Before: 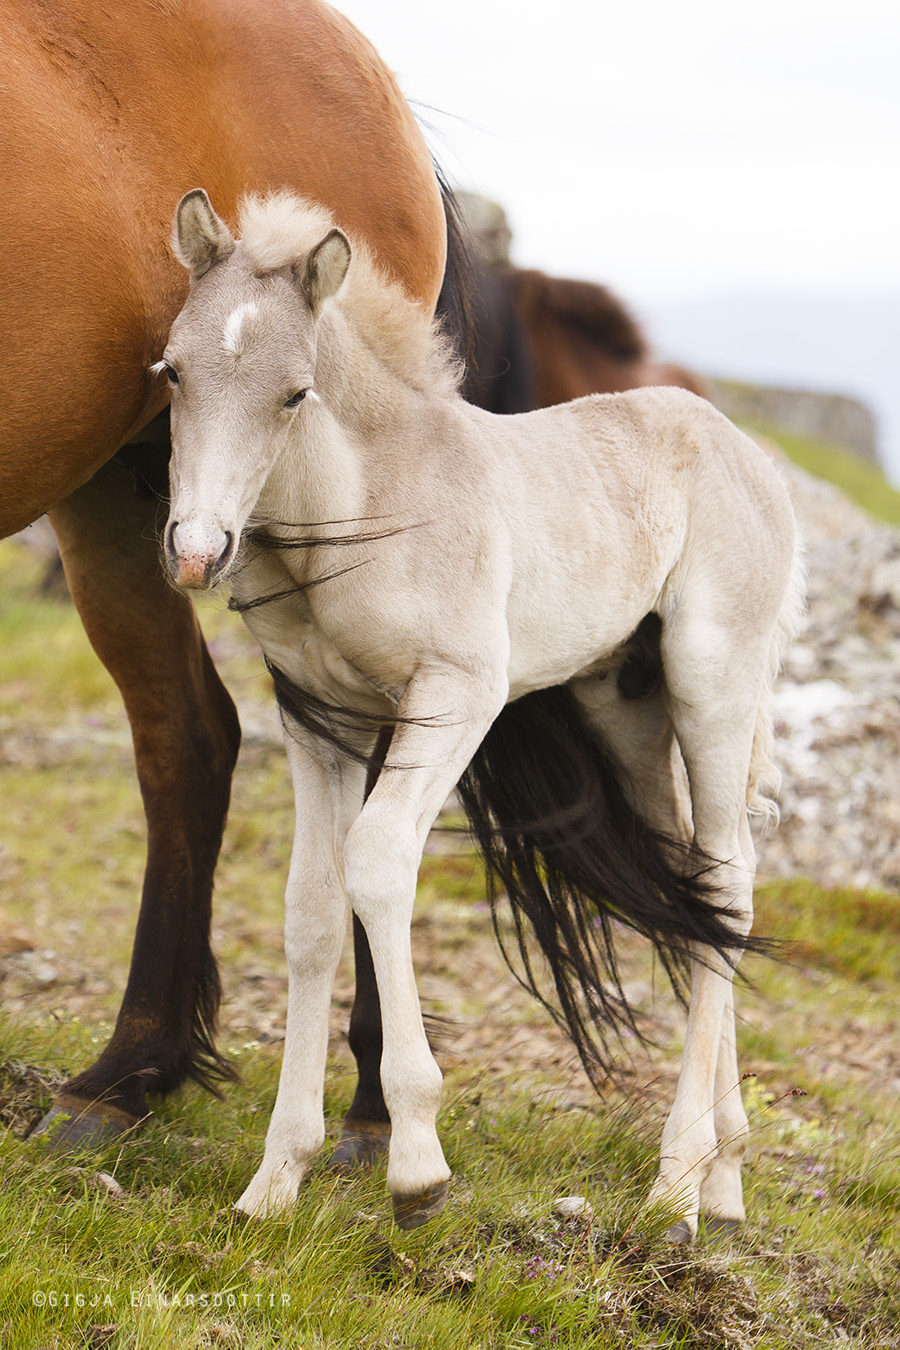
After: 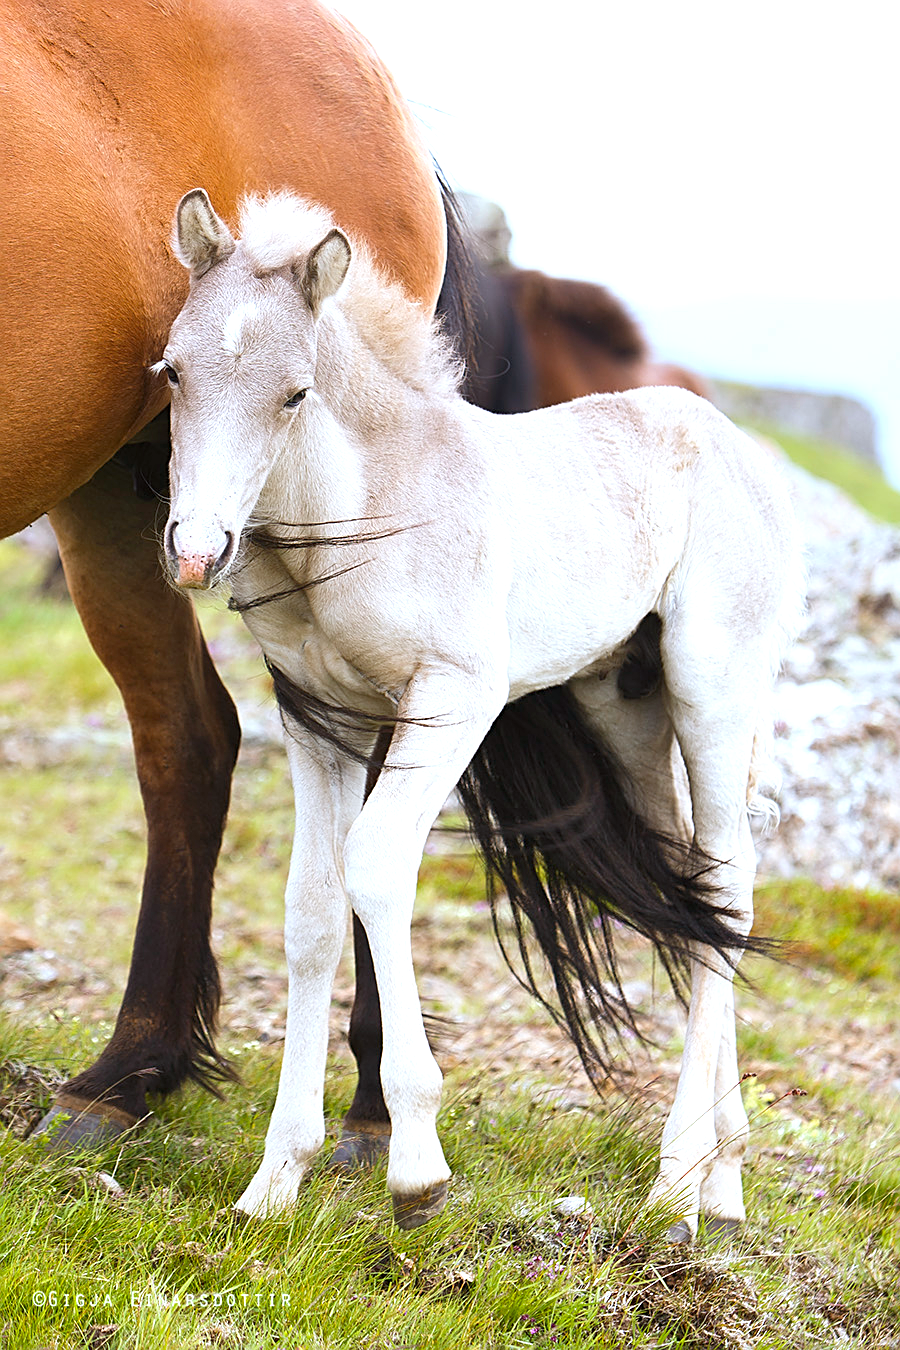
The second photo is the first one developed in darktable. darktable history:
sharpen: on, module defaults
white balance: red 0.926, green 1.003, blue 1.133
exposure: exposure 0.6 EV, compensate highlight preservation false
